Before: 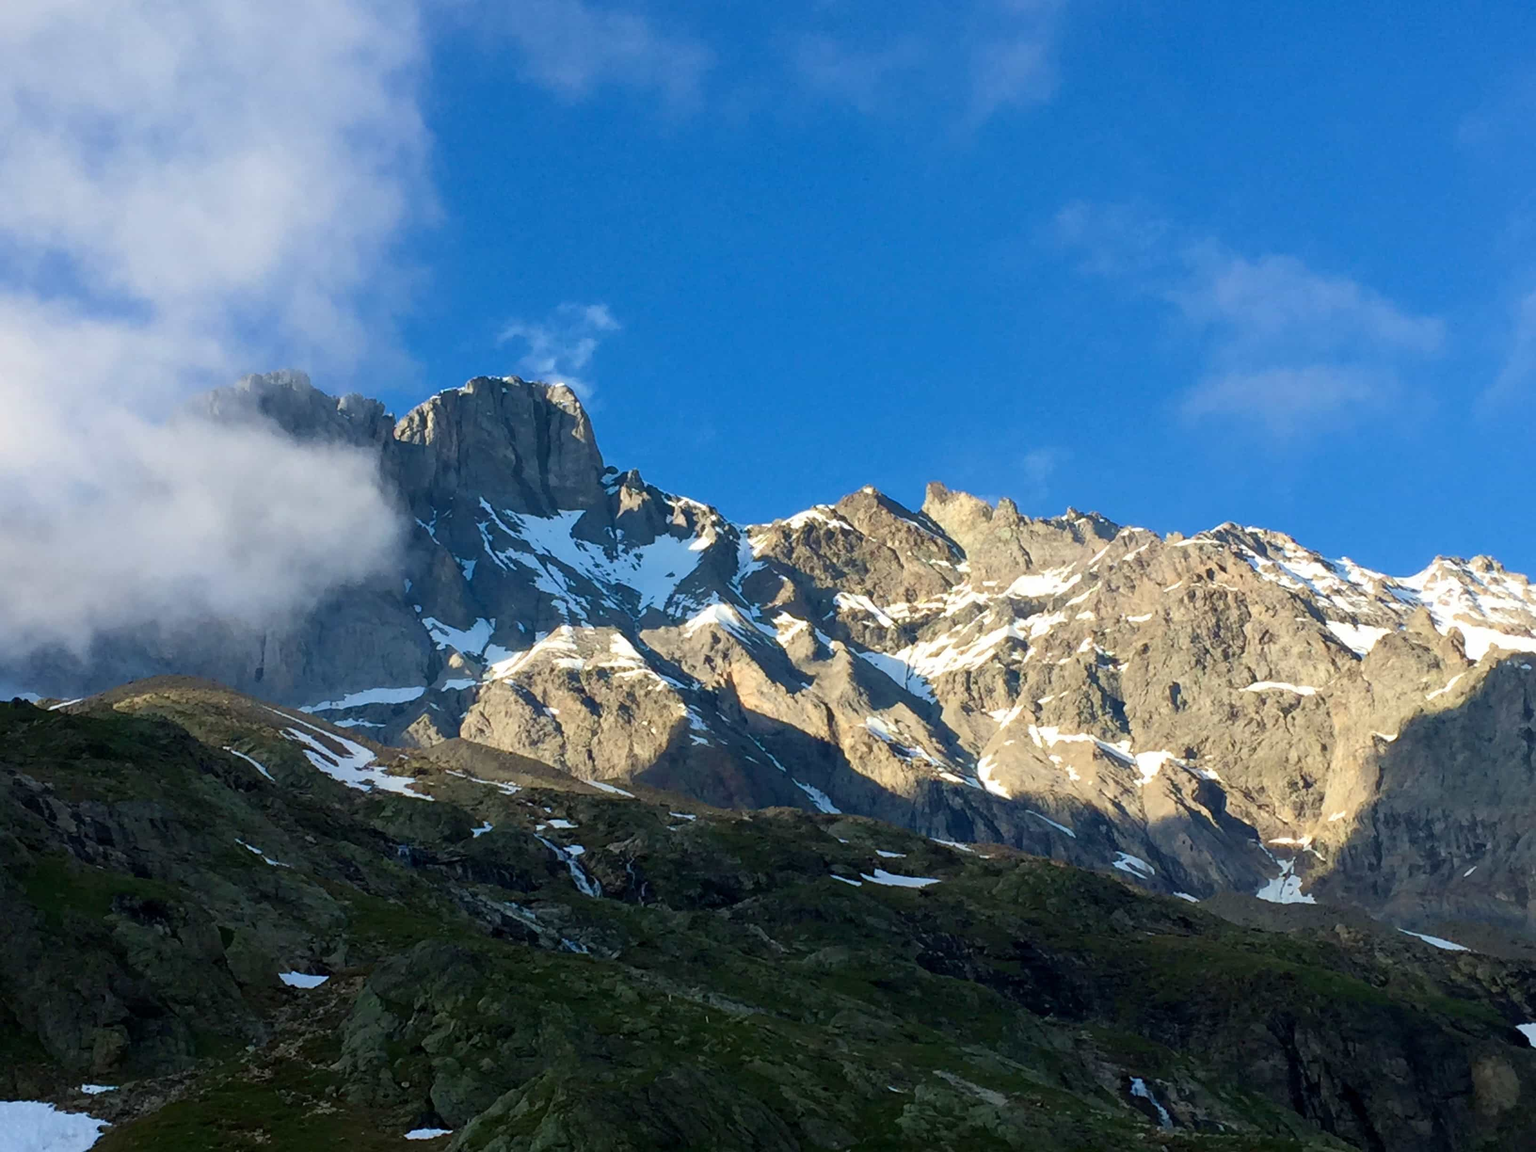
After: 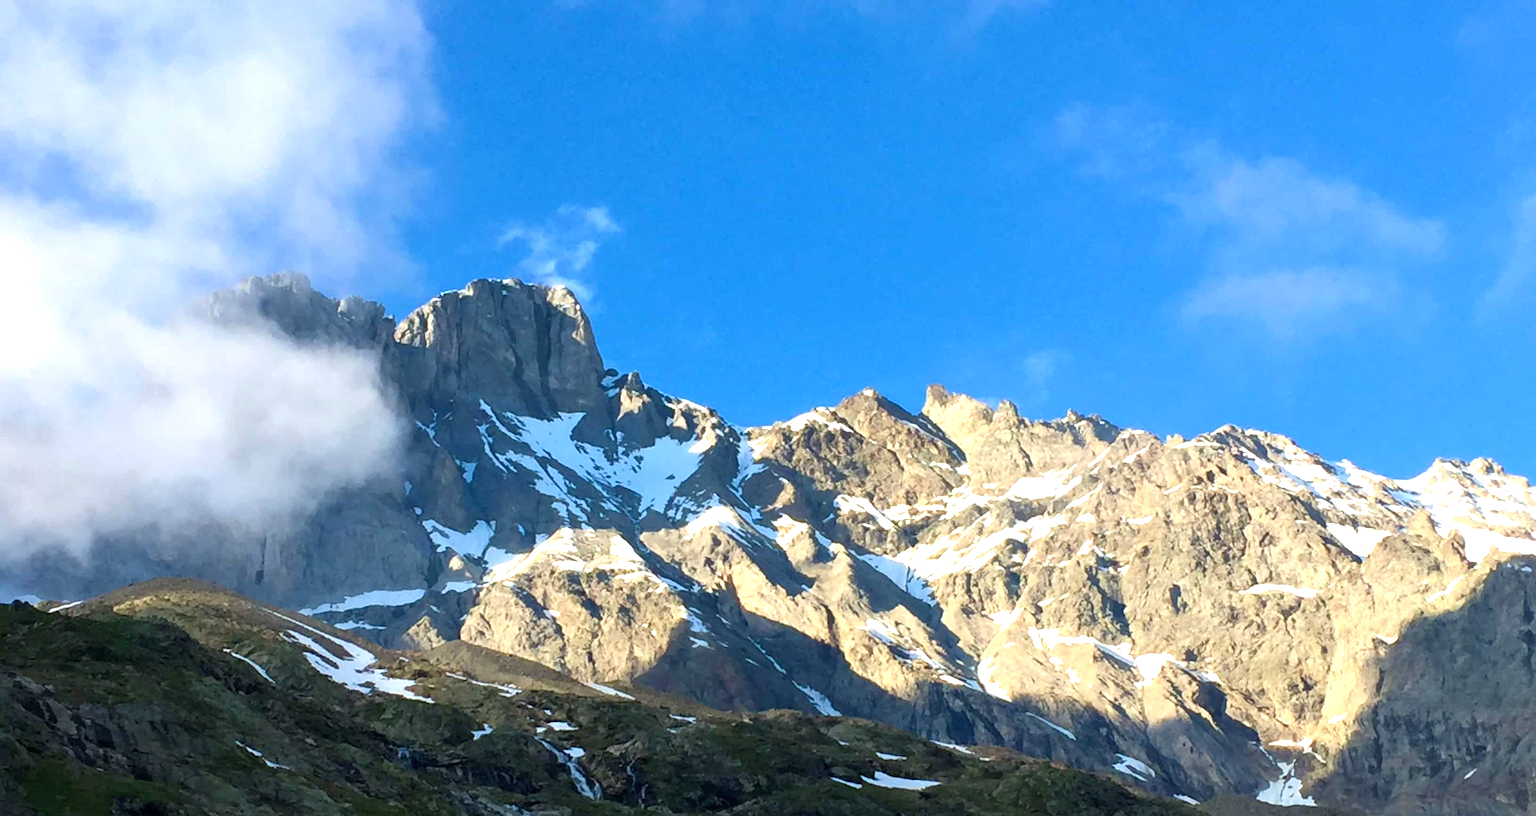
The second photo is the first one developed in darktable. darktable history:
crop and rotate: top 8.521%, bottom 20.63%
exposure: black level correction 0, exposure 0.696 EV, compensate highlight preservation false
